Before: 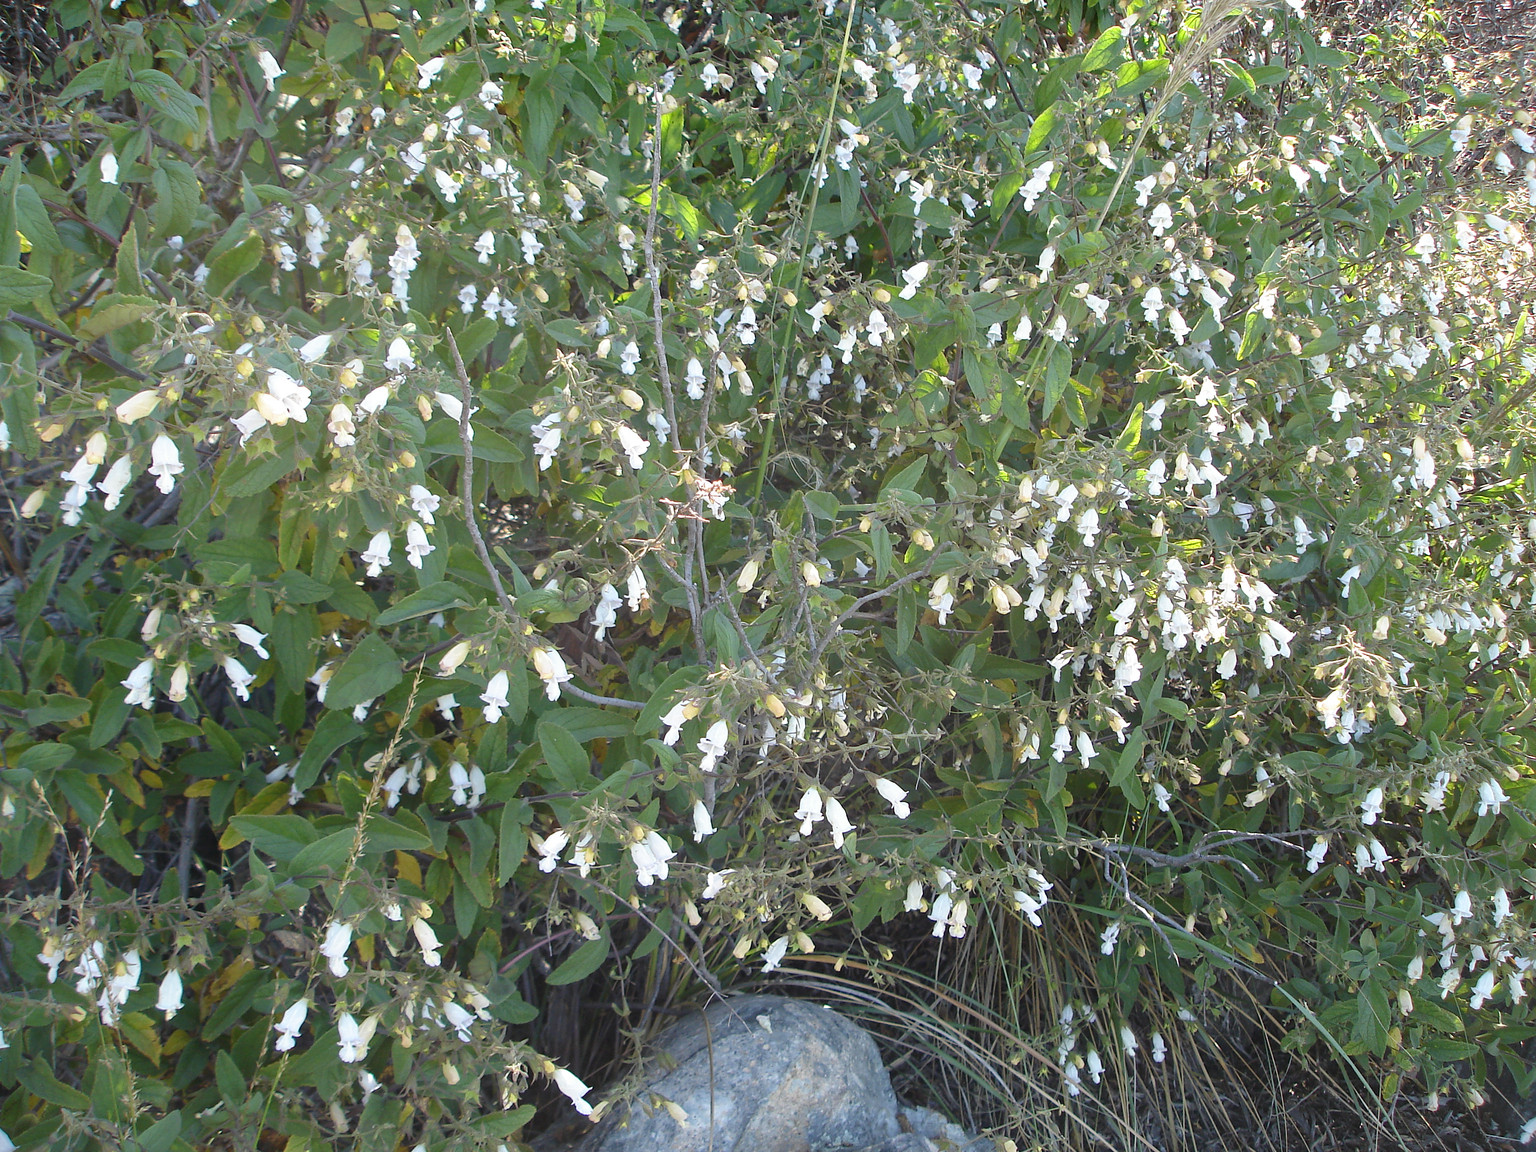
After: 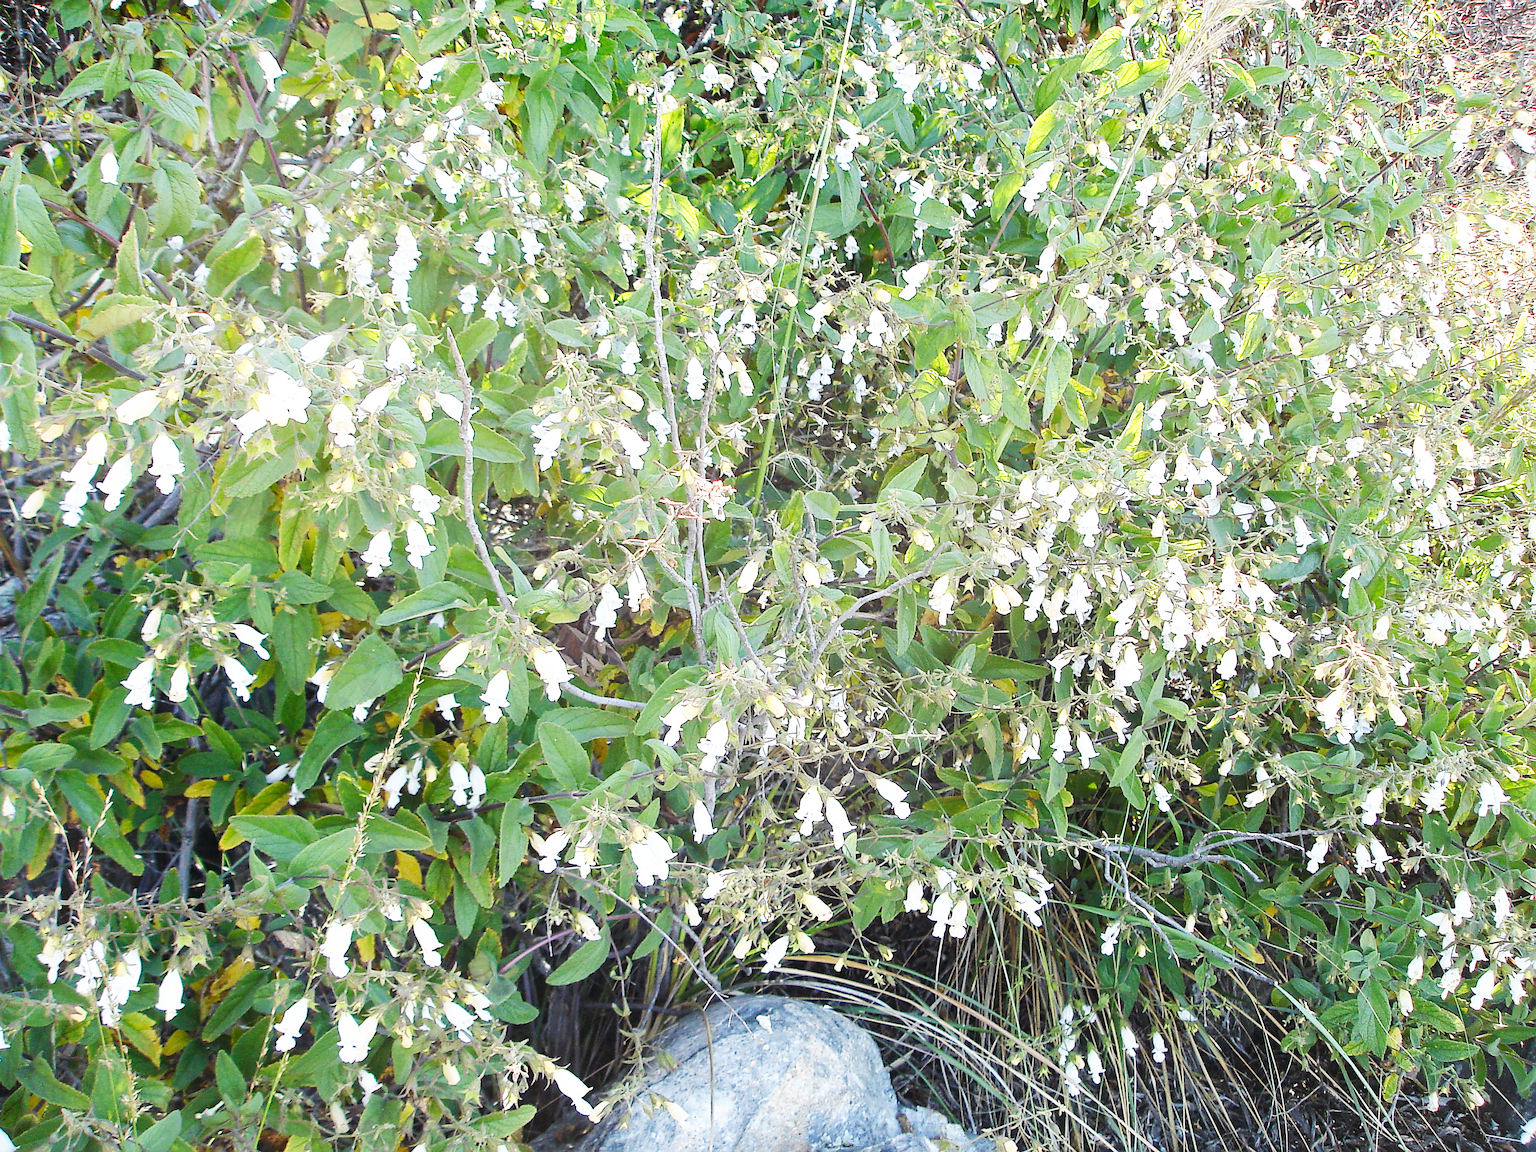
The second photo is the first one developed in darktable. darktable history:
sharpen: on, module defaults
white balance: emerald 1
base curve: curves: ch0 [(0, 0) (0.007, 0.004) (0.027, 0.03) (0.046, 0.07) (0.207, 0.54) (0.442, 0.872) (0.673, 0.972) (1, 1)], preserve colors none
